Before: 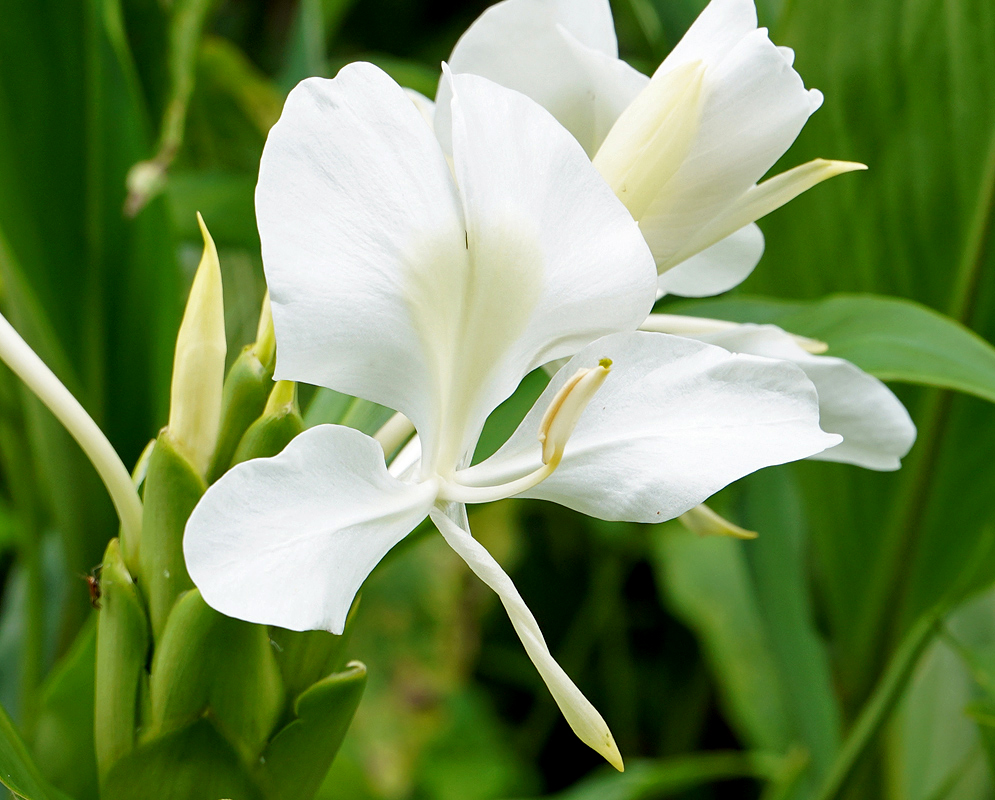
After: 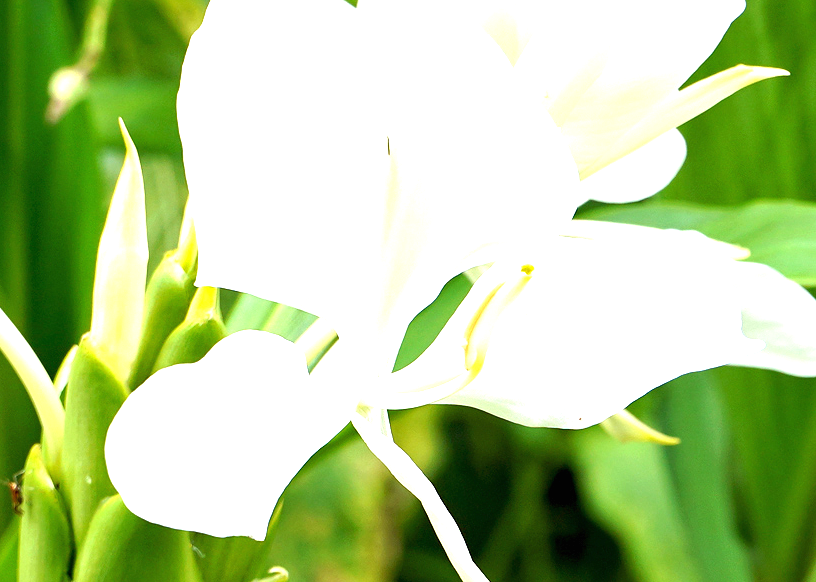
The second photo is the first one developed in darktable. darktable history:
exposure: black level correction 0, exposure 1.388 EV, compensate exposure bias true, compensate highlight preservation false
crop: left 7.856%, top 11.836%, right 10.12%, bottom 15.387%
